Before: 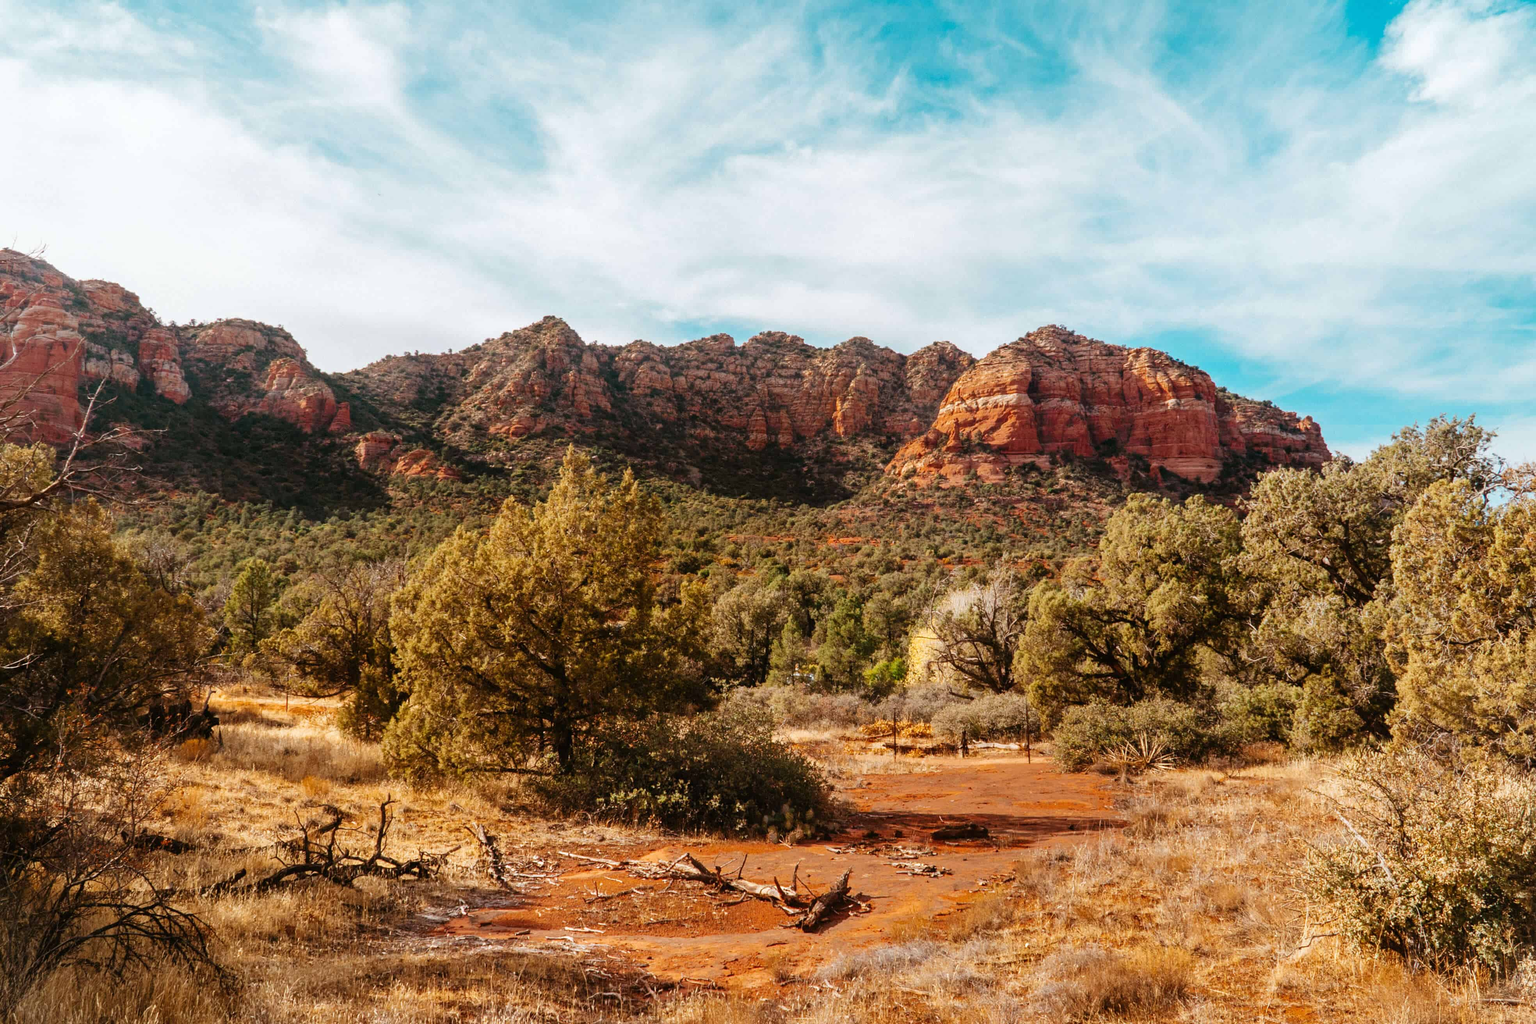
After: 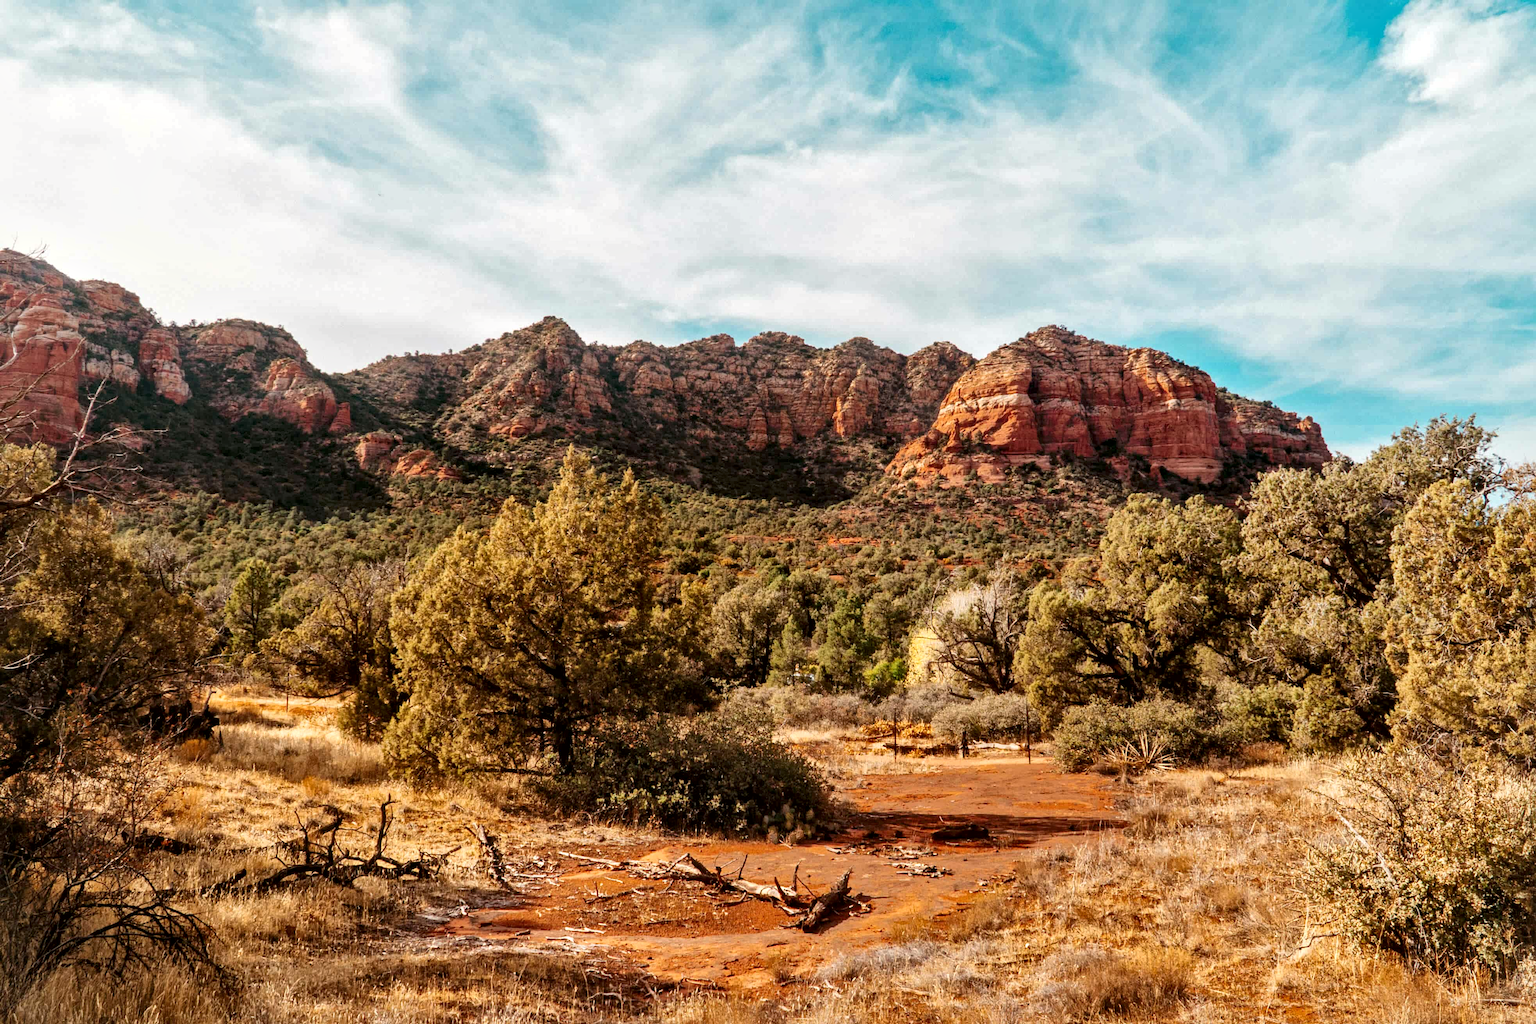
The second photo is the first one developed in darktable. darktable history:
local contrast: mode bilateral grid, contrast 24, coarseness 60, detail 151%, midtone range 0.2
color calibration: x 0.34, y 0.354, temperature 5208.48 K
